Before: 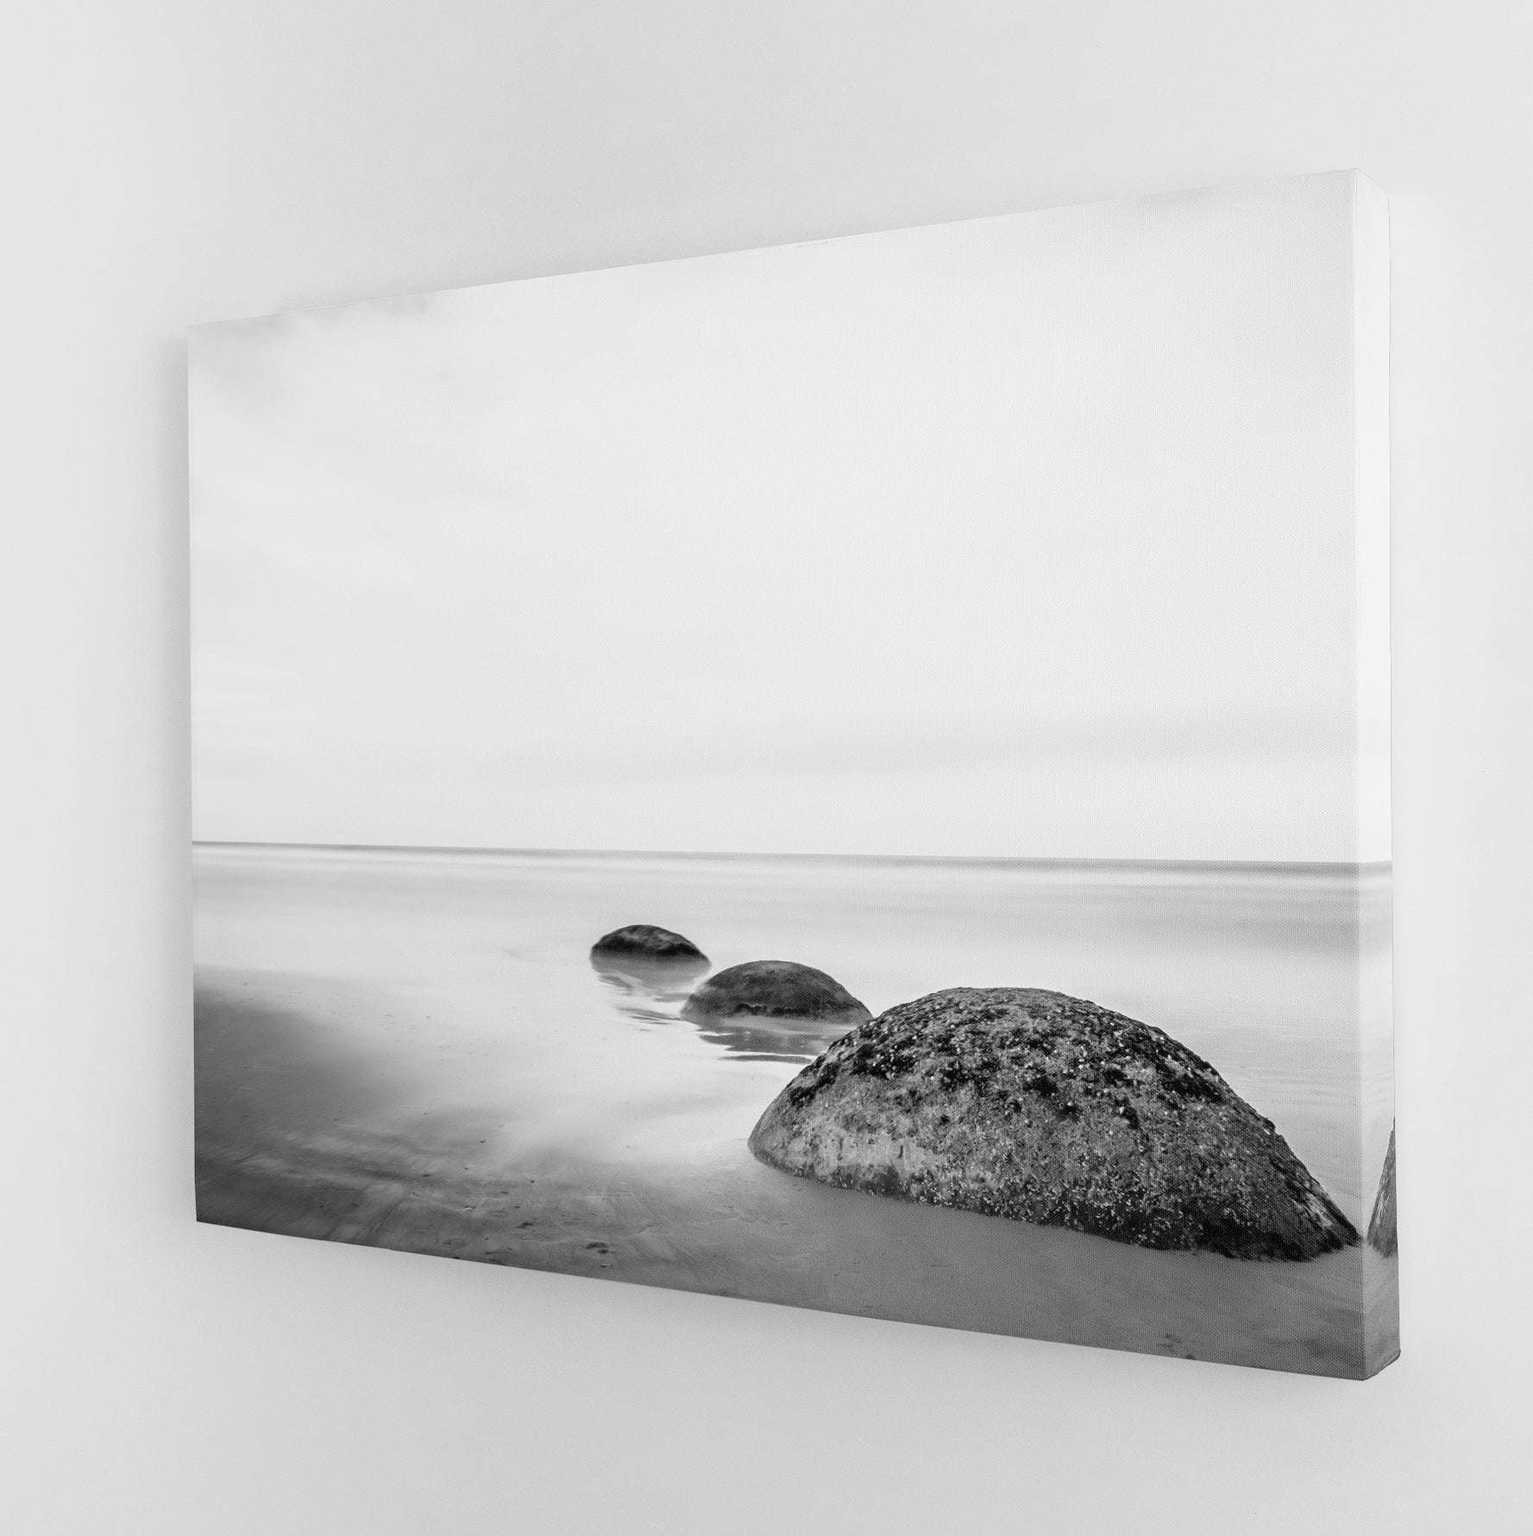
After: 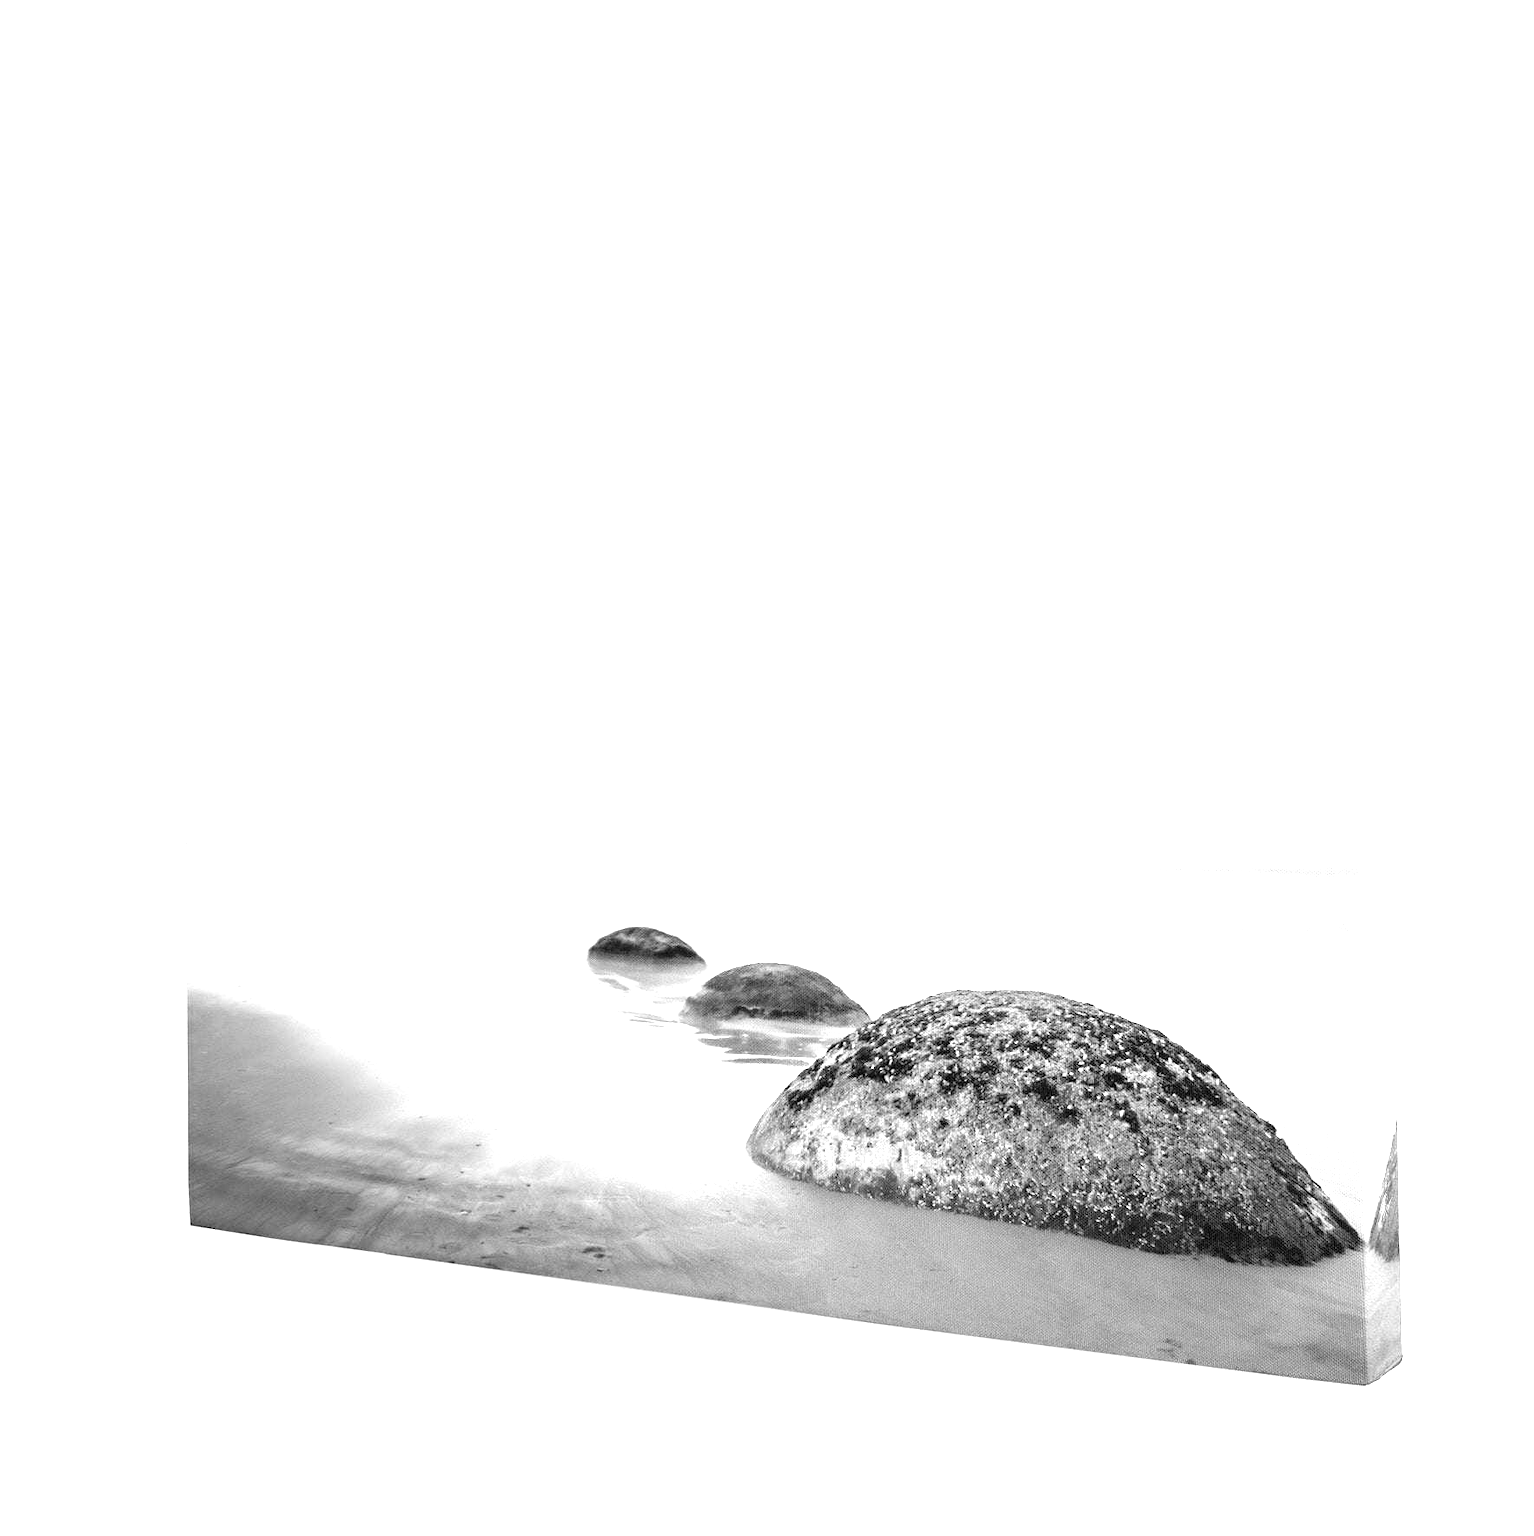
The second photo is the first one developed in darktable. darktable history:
exposure: black level correction 0, exposure 1.47 EV, compensate highlight preservation false
crop and rotate: left 0.593%, top 0.295%, bottom 0.363%
